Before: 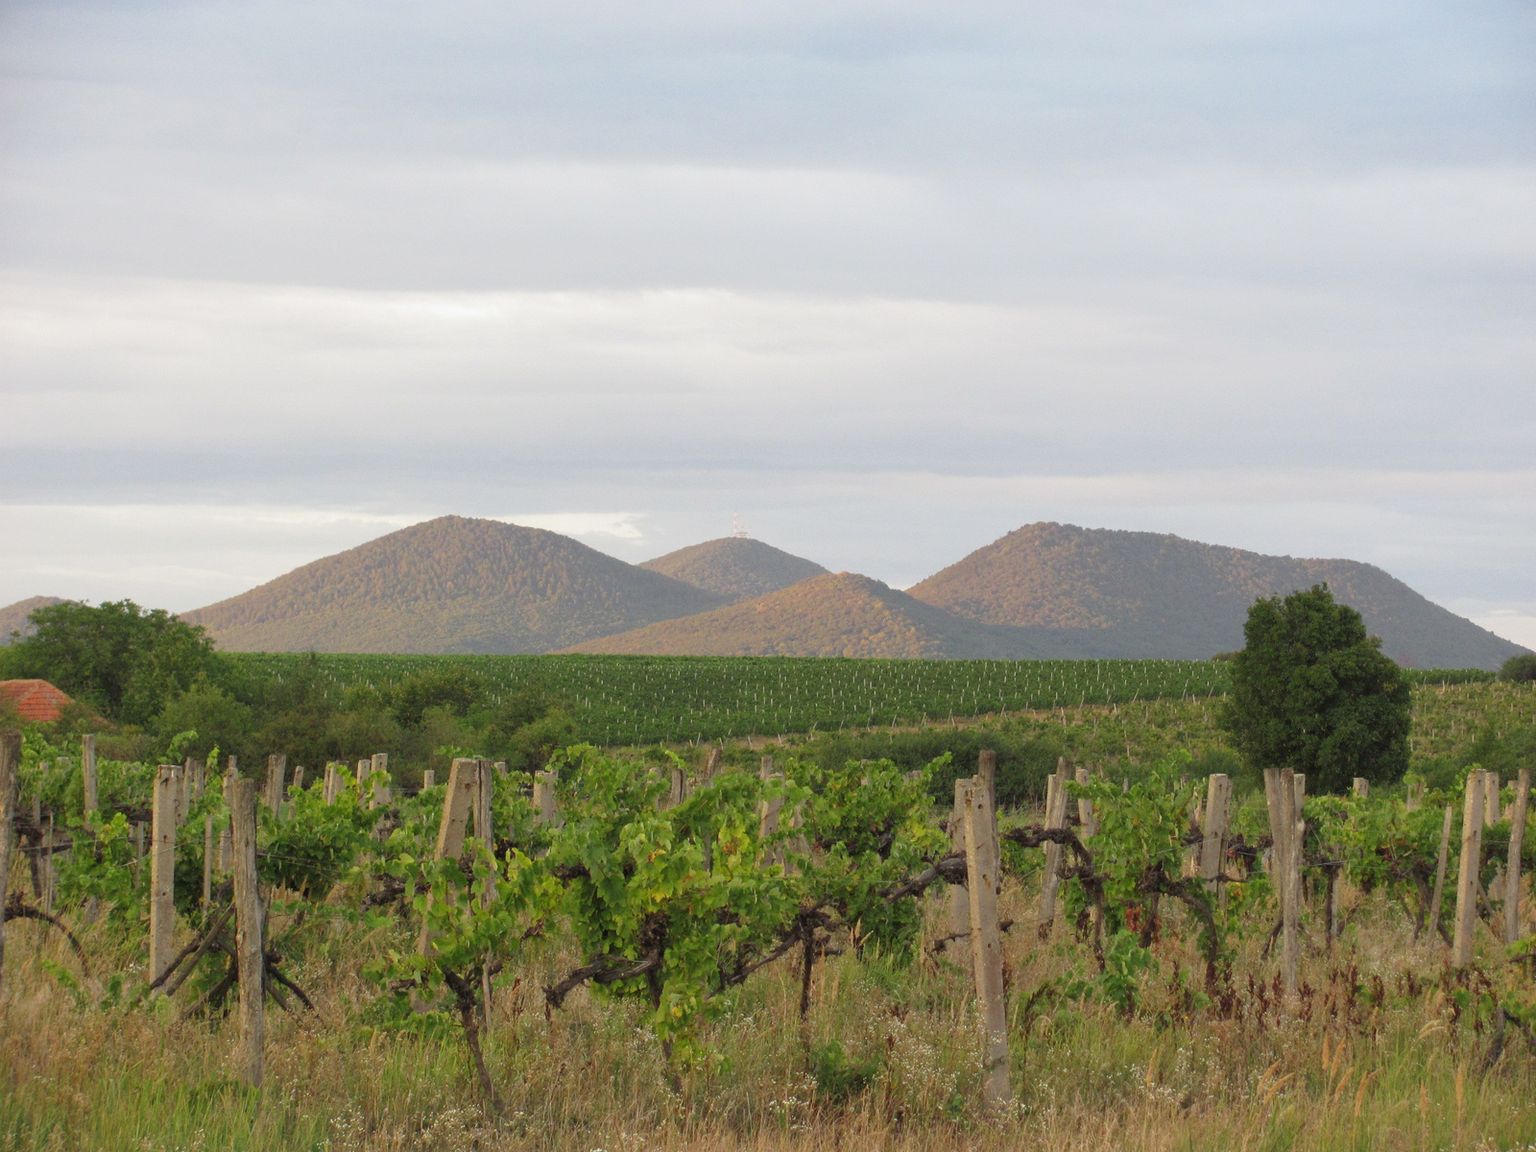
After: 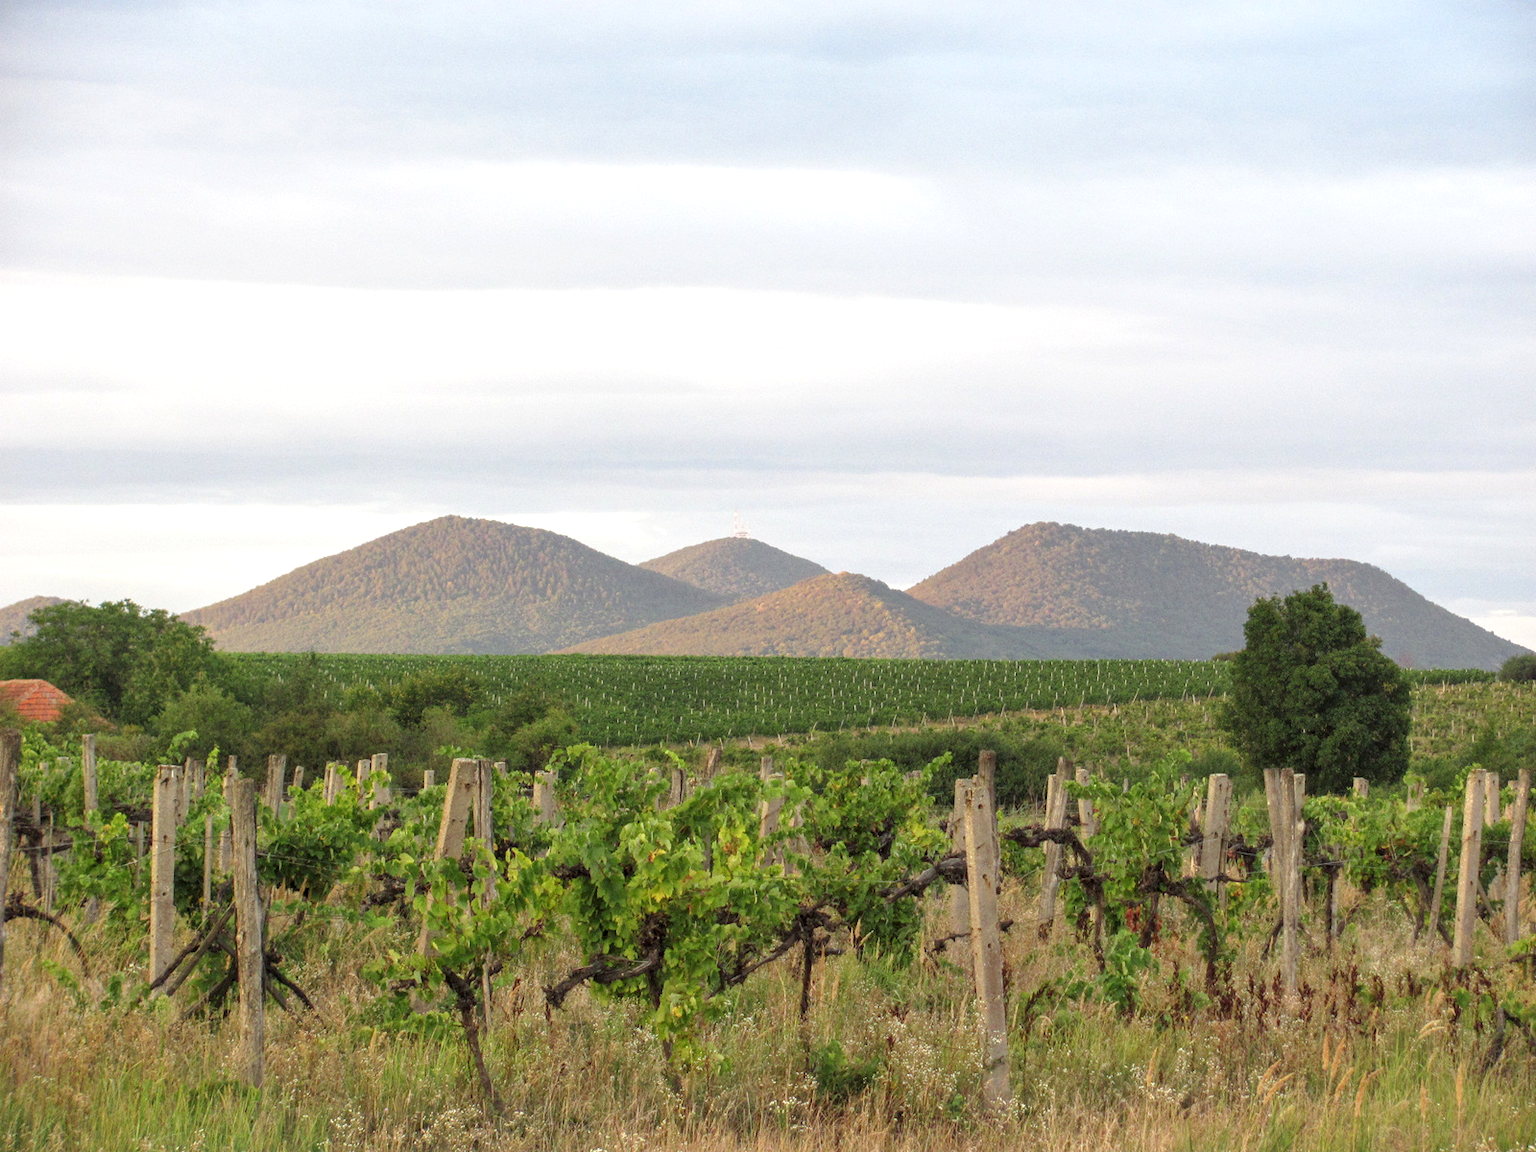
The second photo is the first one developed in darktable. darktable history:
local contrast: detail 130%
exposure: exposure 0.426 EV, compensate highlight preservation false
